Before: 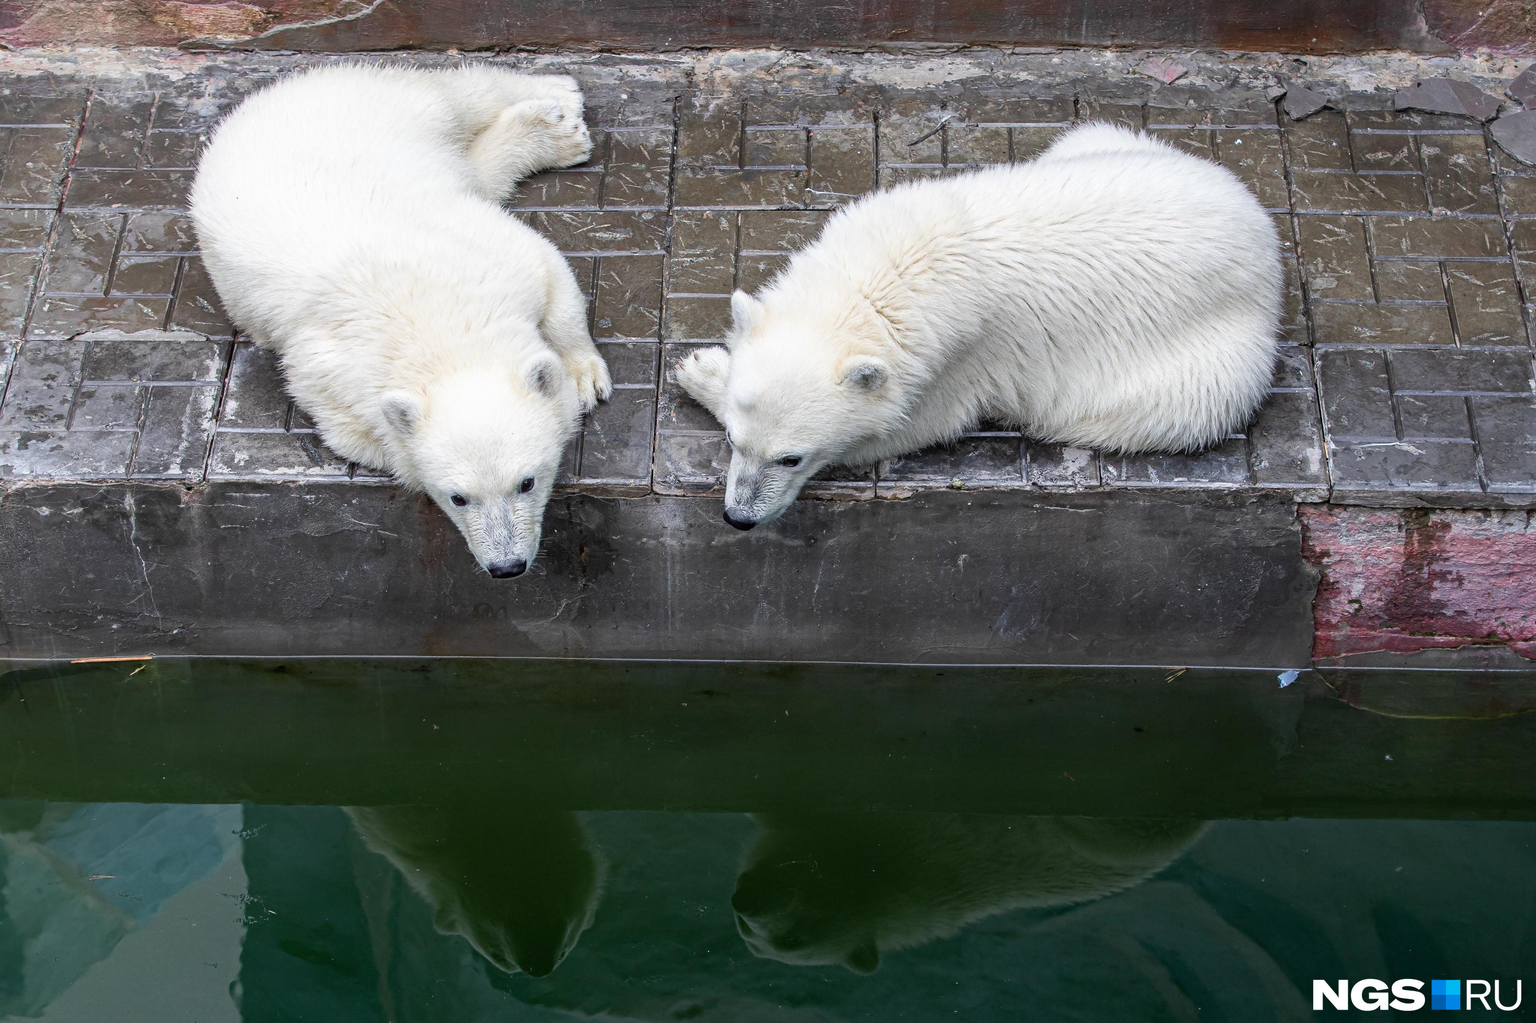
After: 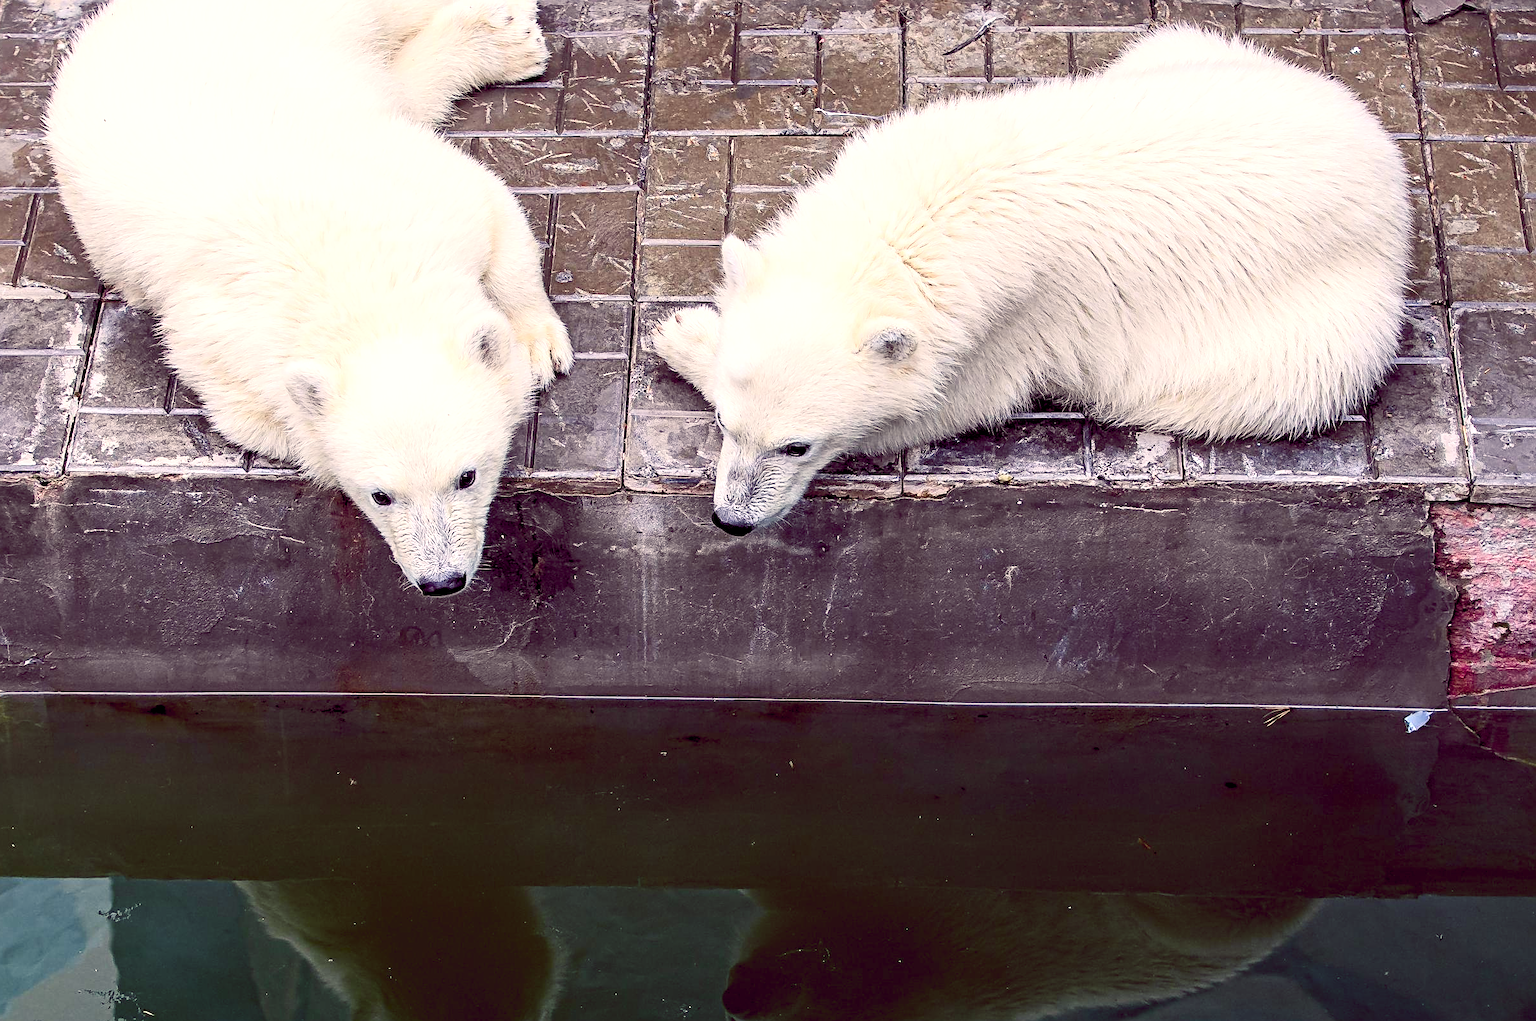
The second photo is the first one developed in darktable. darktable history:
sharpen: on, module defaults
exposure: black level correction 0.005, exposure 0.41 EV, compensate highlight preservation false
contrast brightness saturation: contrast 0.24, brightness 0.088
crop and rotate: left 10.02%, top 9.965%, right 9.938%, bottom 10.125%
color balance rgb: highlights gain › chroma 3.664%, highlights gain › hue 59.18°, global offset › chroma 0.283%, global offset › hue 319.18°, perceptual saturation grading › global saturation 20%, perceptual saturation grading › highlights -25.08%, perceptual saturation grading › shadows 26.156%, perceptual brilliance grading › global brilliance 2.589%, perceptual brilliance grading › highlights -3.175%, perceptual brilliance grading › shadows 2.57%
